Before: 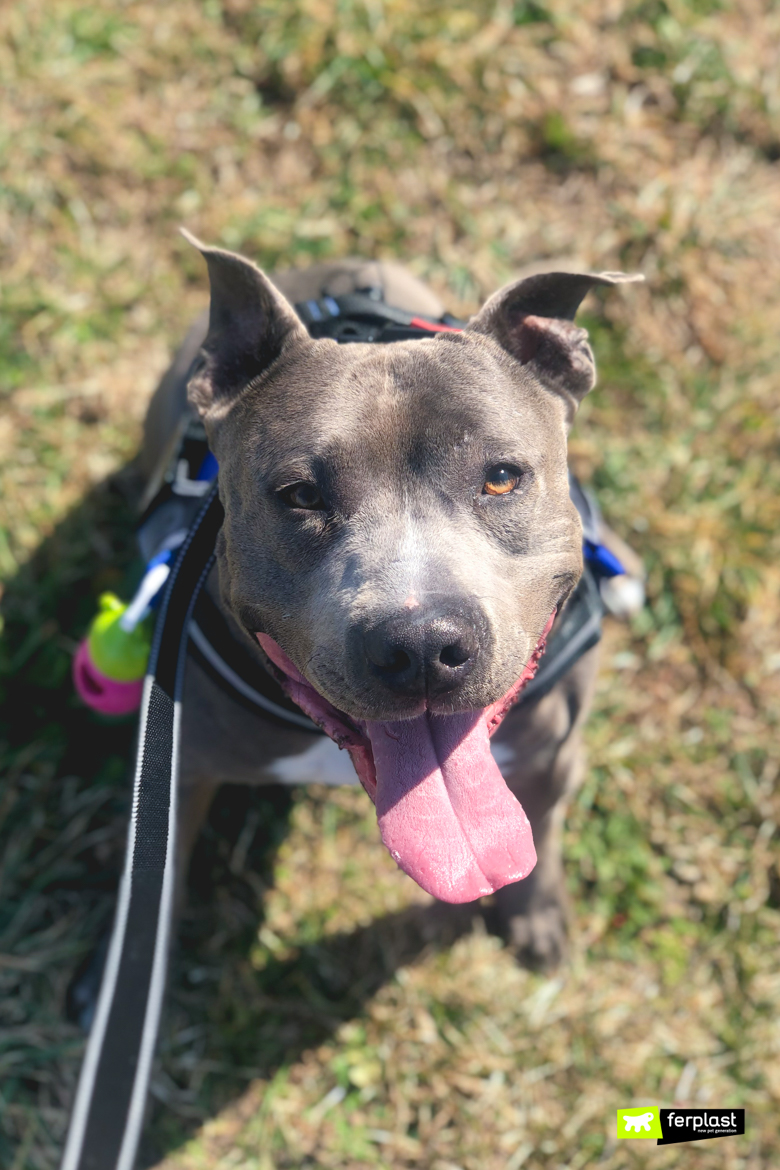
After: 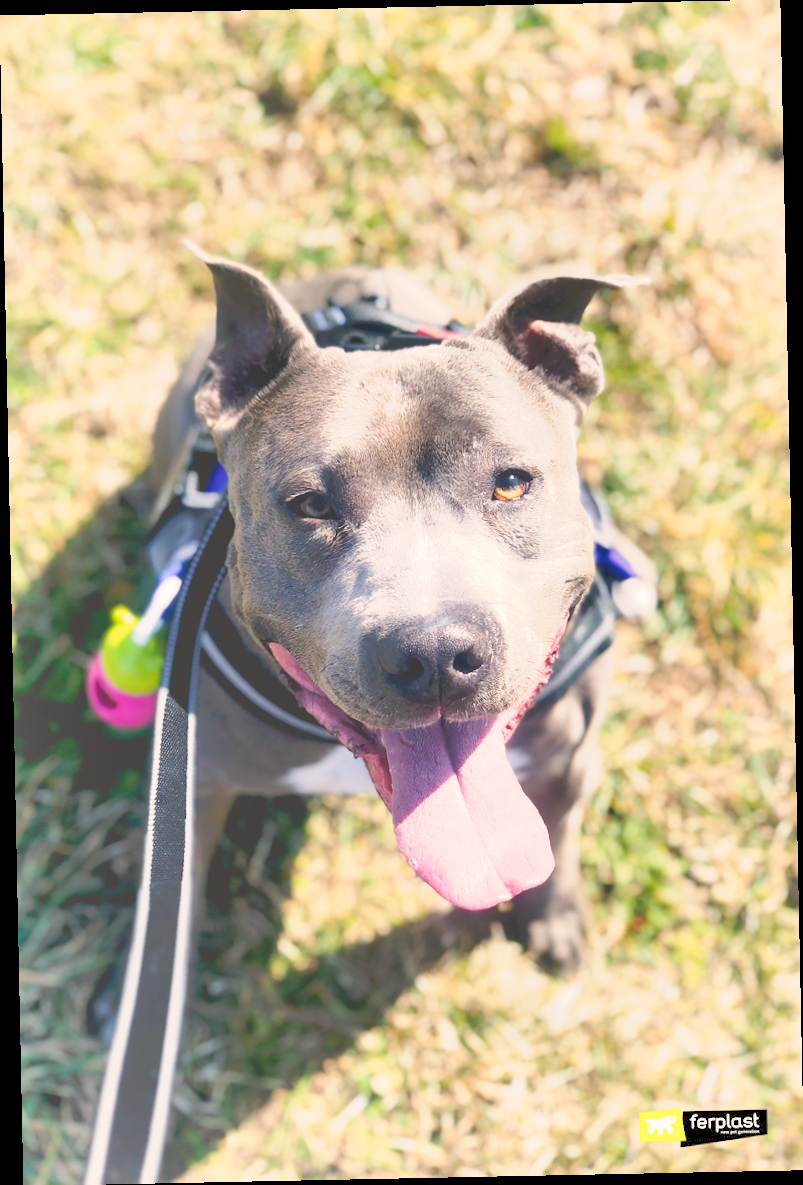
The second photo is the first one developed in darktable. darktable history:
white balance: red 1, blue 1
color correction: highlights a* 3.84, highlights b* 5.07
tone curve: curves: ch0 [(0, 0) (0.003, 0.195) (0.011, 0.161) (0.025, 0.21) (0.044, 0.24) (0.069, 0.254) (0.1, 0.283) (0.136, 0.347) (0.177, 0.412) (0.224, 0.455) (0.277, 0.531) (0.335, 0.606) (0.399, 0.679) (0.468, 0.748) (0.543, 0.814) (0.623, 0.876) (0.709, 0.927) (0.801, 0.949) (0.898, 0.962) (1, 1)], preserve colors none
rotate and perspective: rotation -1.17°, automatic cropping off
color balance rgb: linear chroma grading › global chroma 6.48%, perceptual saturation grading › global saturation 12.96%, global vibrance 6.02%
shadows and highlights: soften with gaussian
